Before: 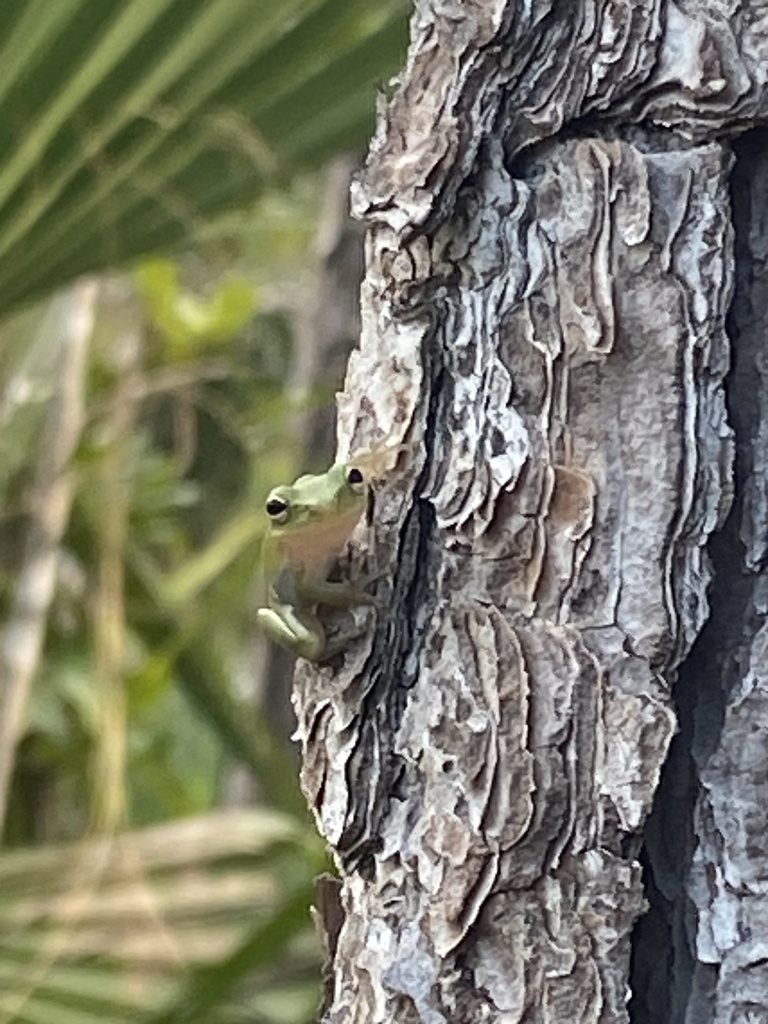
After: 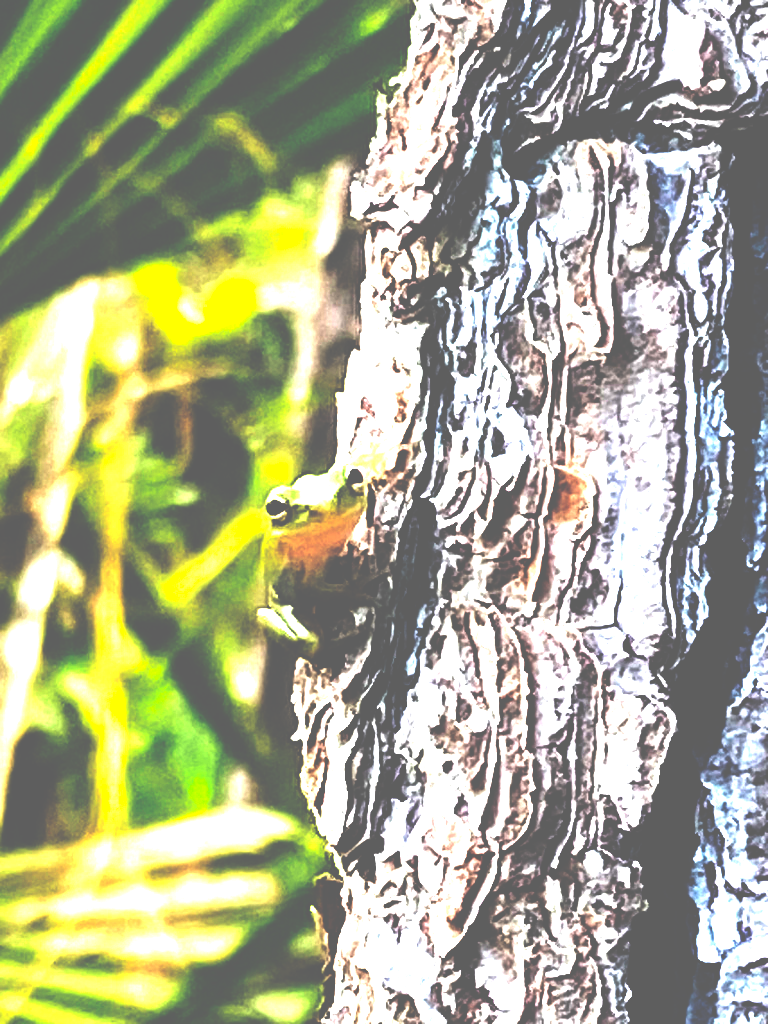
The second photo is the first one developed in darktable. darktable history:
base curve: curves: ch0 [(0, 0.036) (0.083, 0.04) (0.804, 1)], preserve colors none
levels: levels [0, 0.281, 0.562]
exposure: black level correction 0.031, exposure 0.321 EV, compensate exposure bias true, compensate highlight preservation false
